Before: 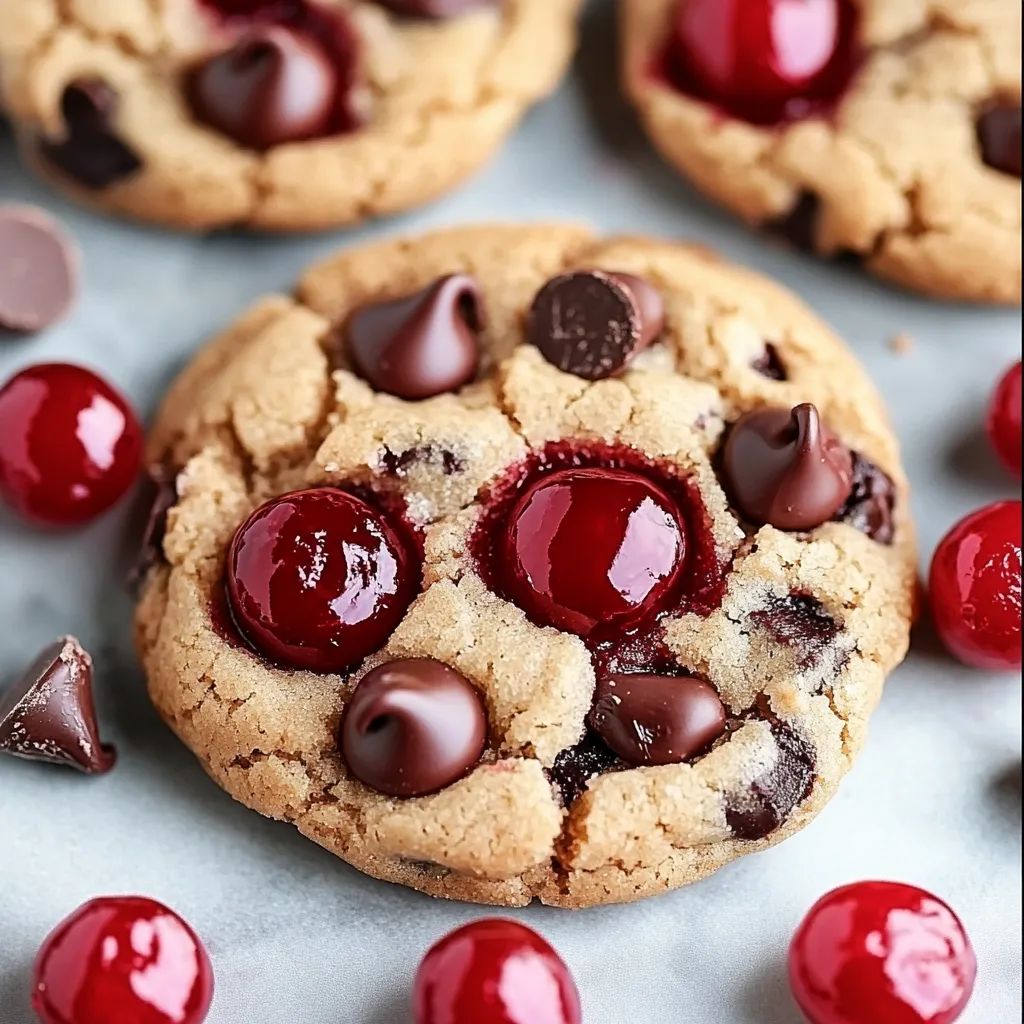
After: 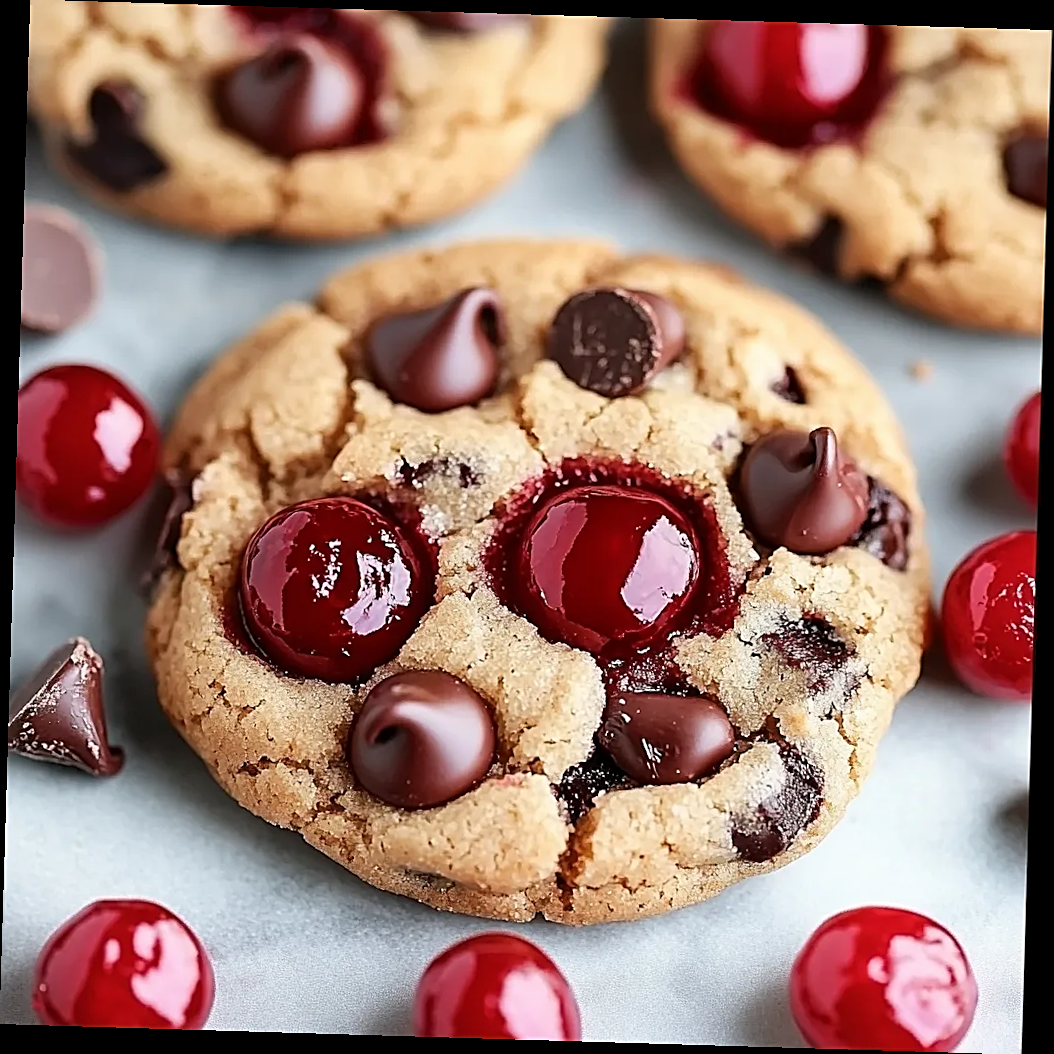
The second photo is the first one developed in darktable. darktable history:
sharpen: on, module defaults
rotate and perspective: rotation 1.72°, automatic cropping off
